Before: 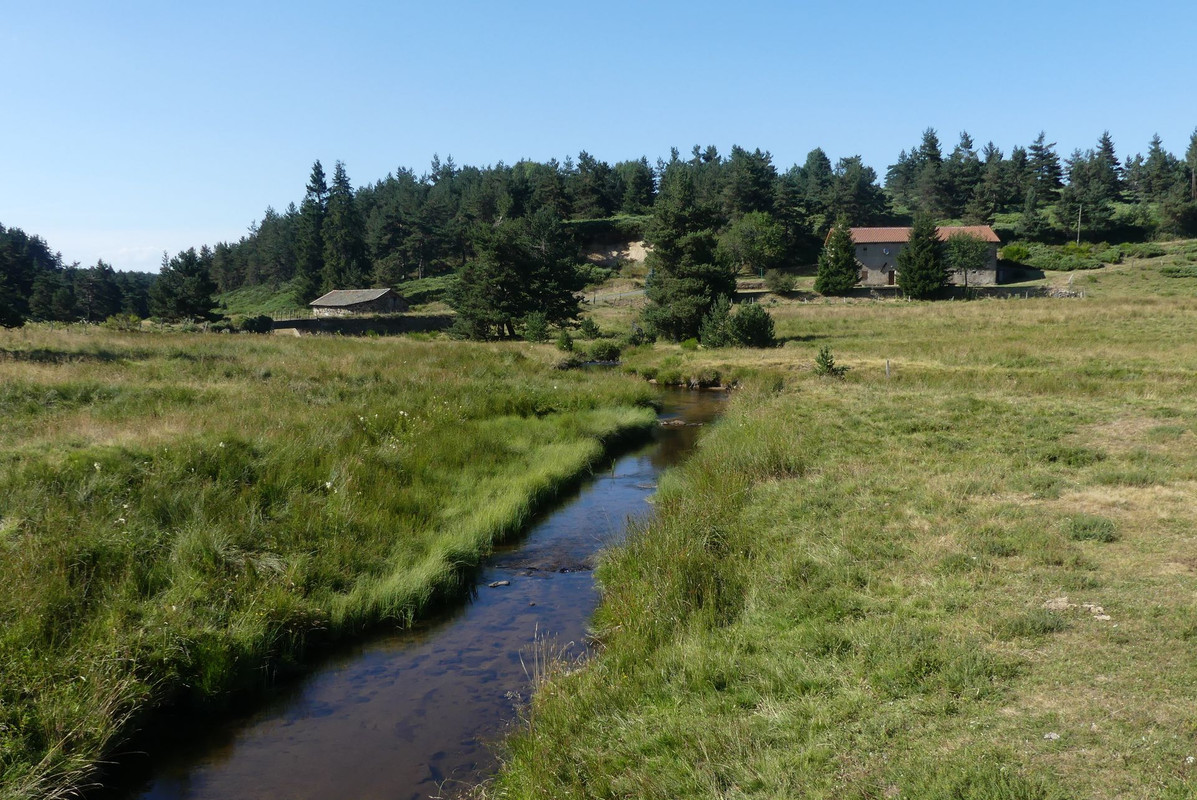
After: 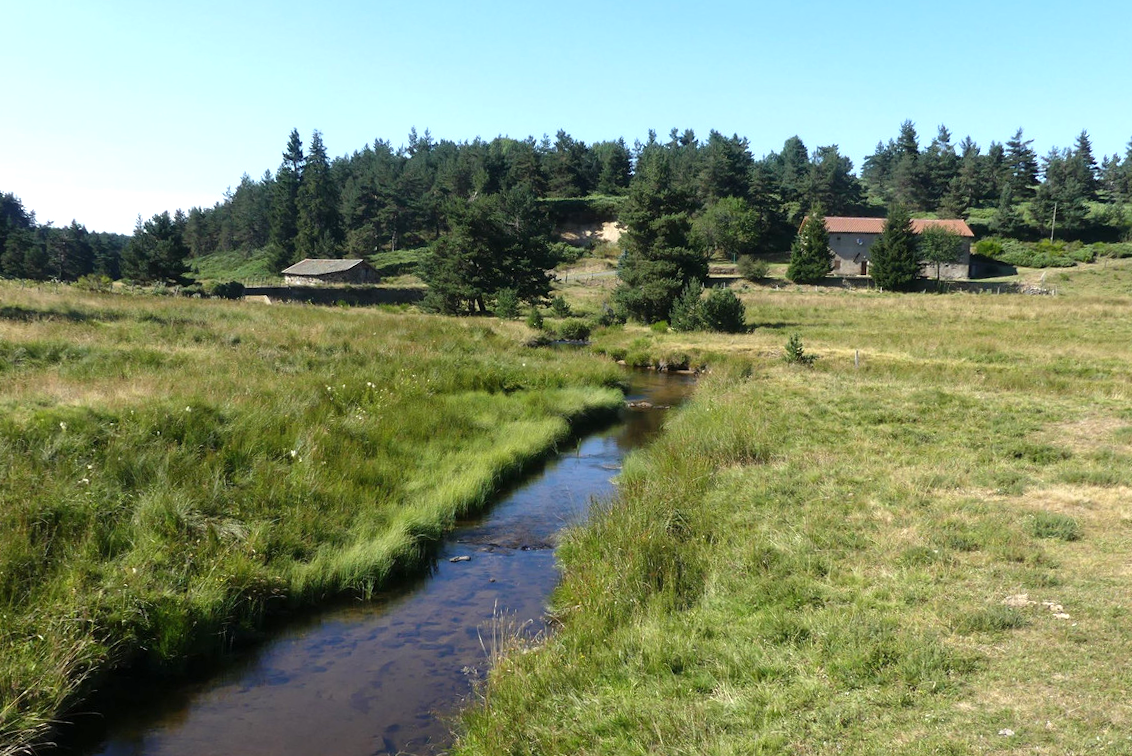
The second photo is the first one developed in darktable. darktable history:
crop and rotate: angle -2.22°
exposure: exposure 0.603 EV, compensate highlight preservation false
